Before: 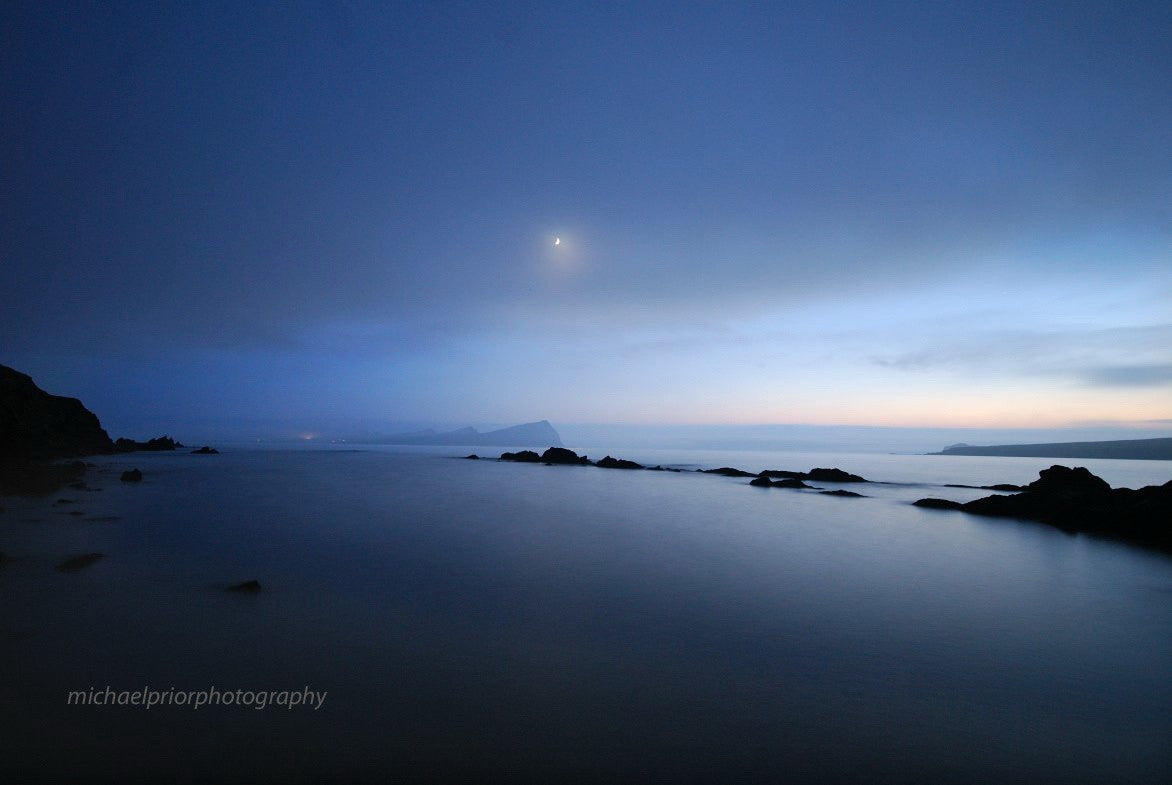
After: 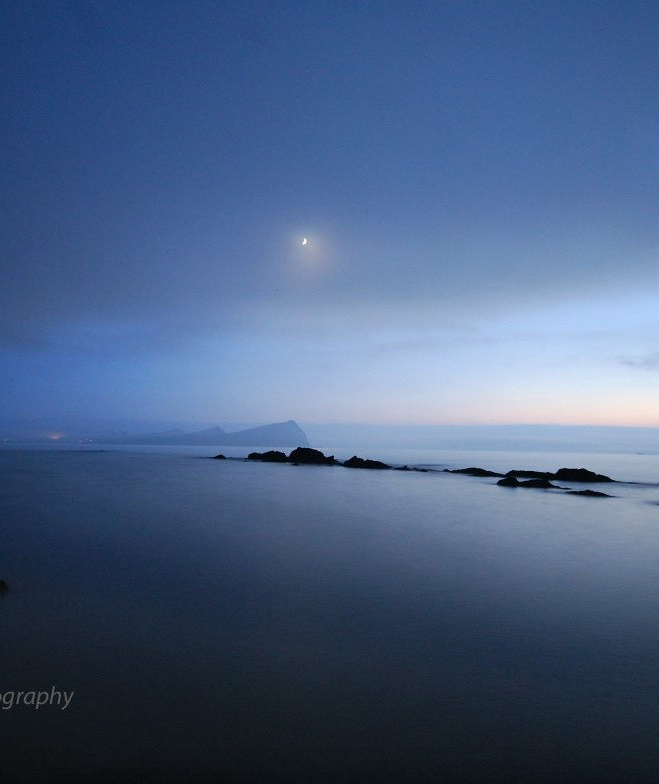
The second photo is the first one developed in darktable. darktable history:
crop: left 21.634%, right 22.077%, bottom 0.012%
